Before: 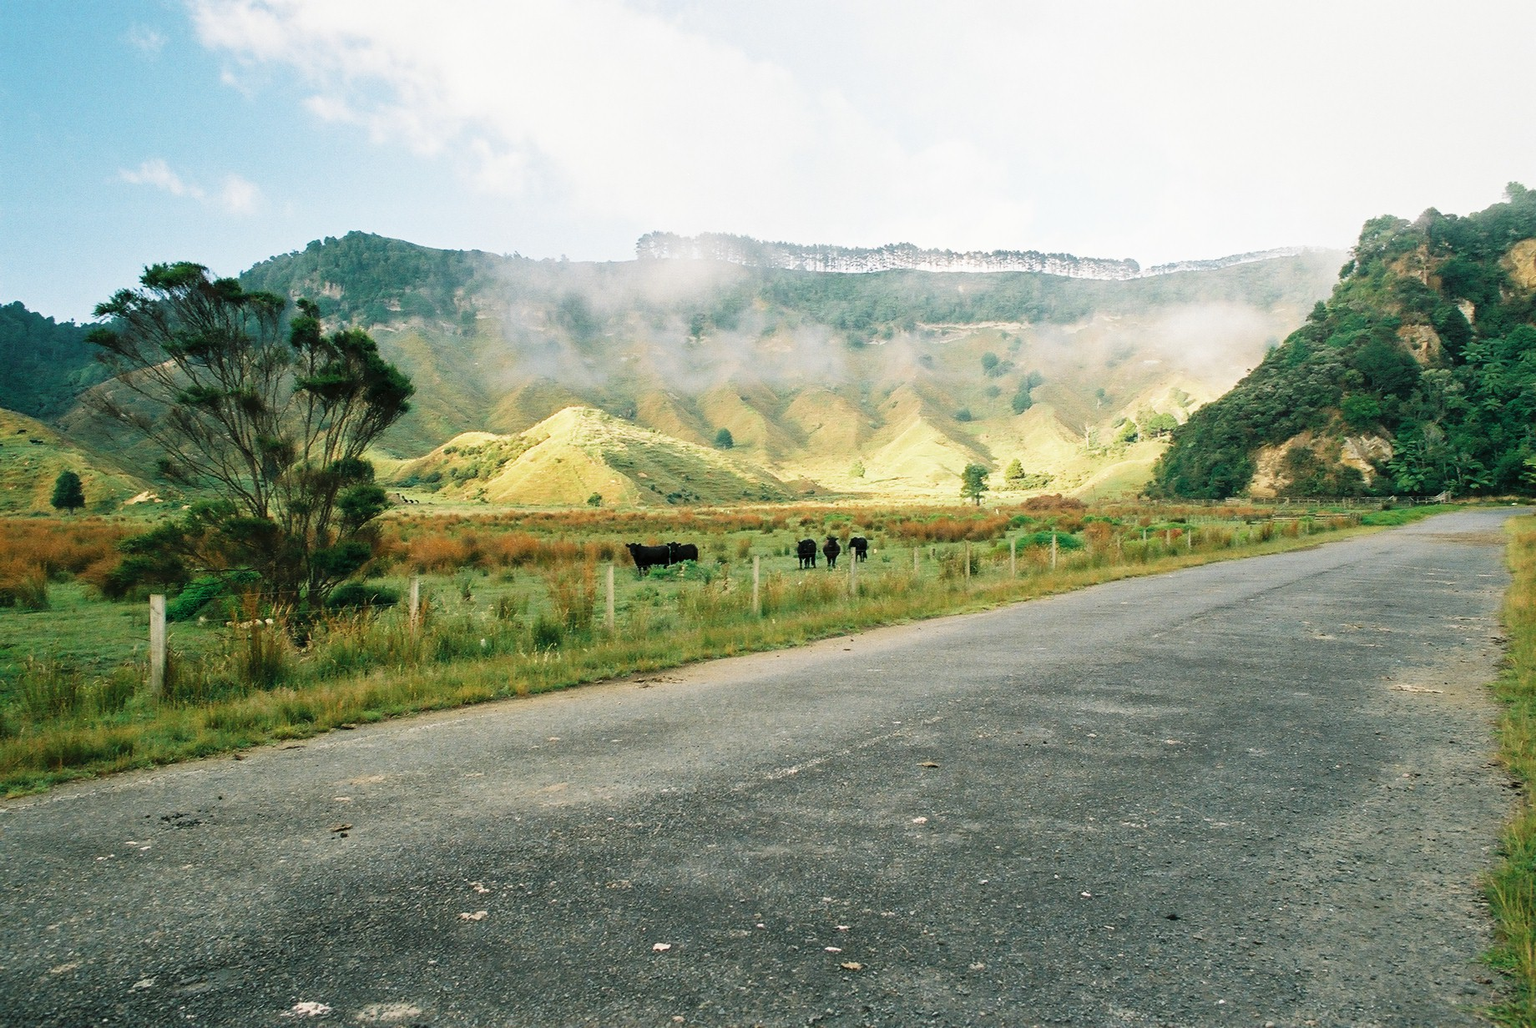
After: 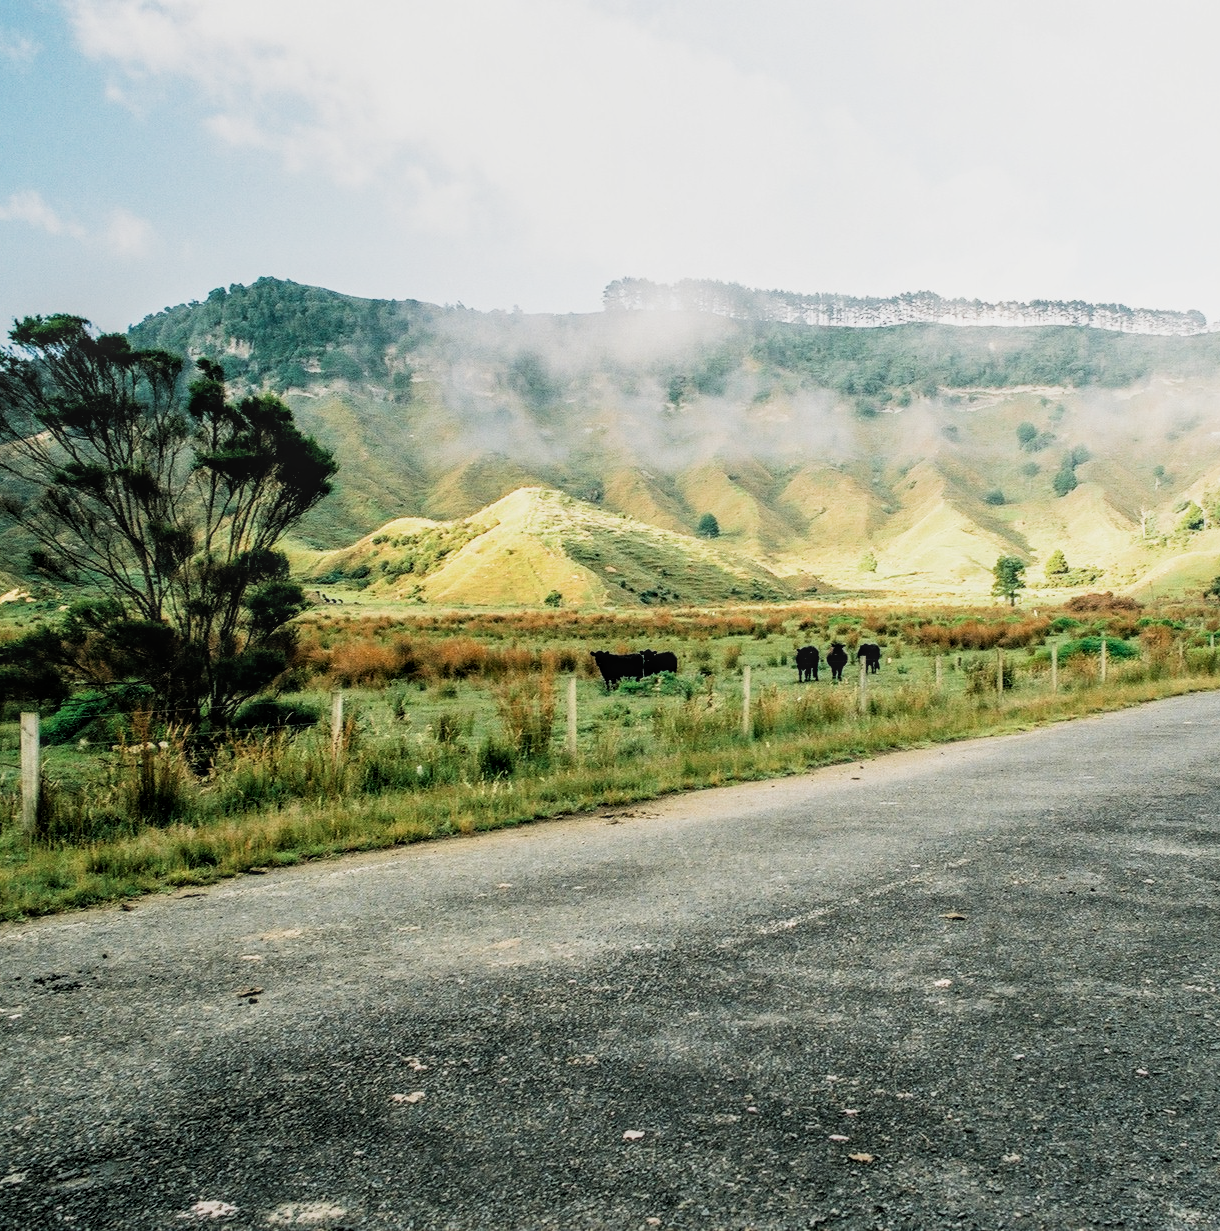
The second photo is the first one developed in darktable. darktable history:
filmic rgb: black relative exposure -5.14 EV, white relative exposure 3.55 EV, hardness 3.18, contrast 1.399, highlights saturation mix -49.71%
crop and rotate: left 8.687%, right 24.991%
local contrast: highlights 1%, shadows 3%, detail 133%
